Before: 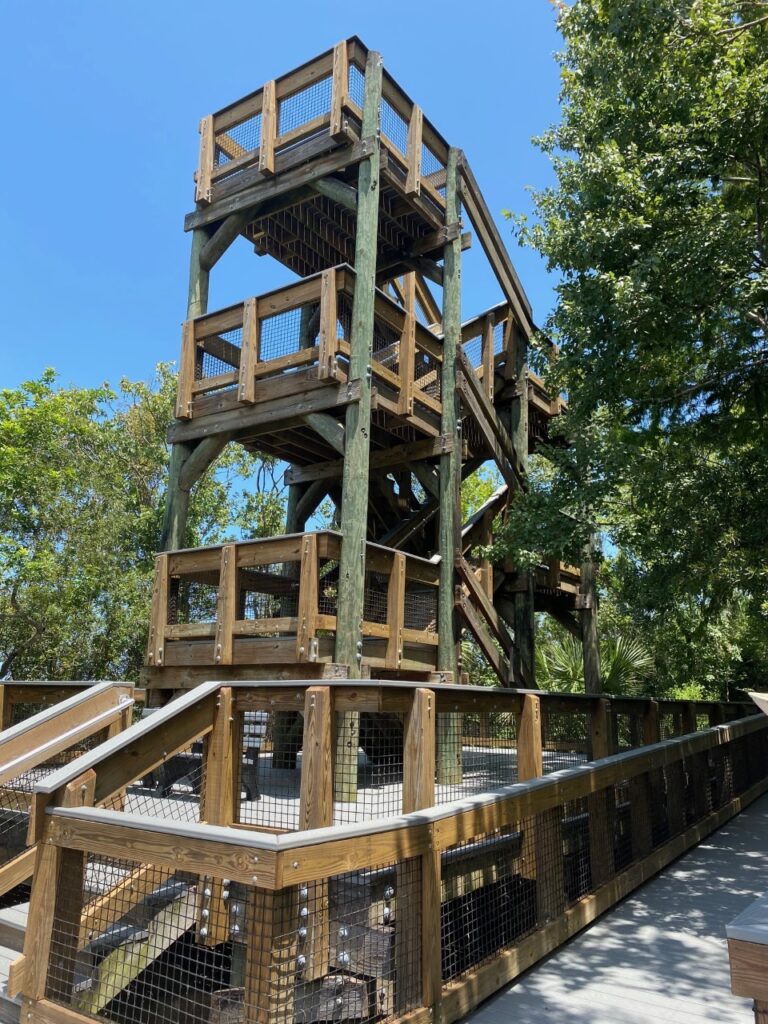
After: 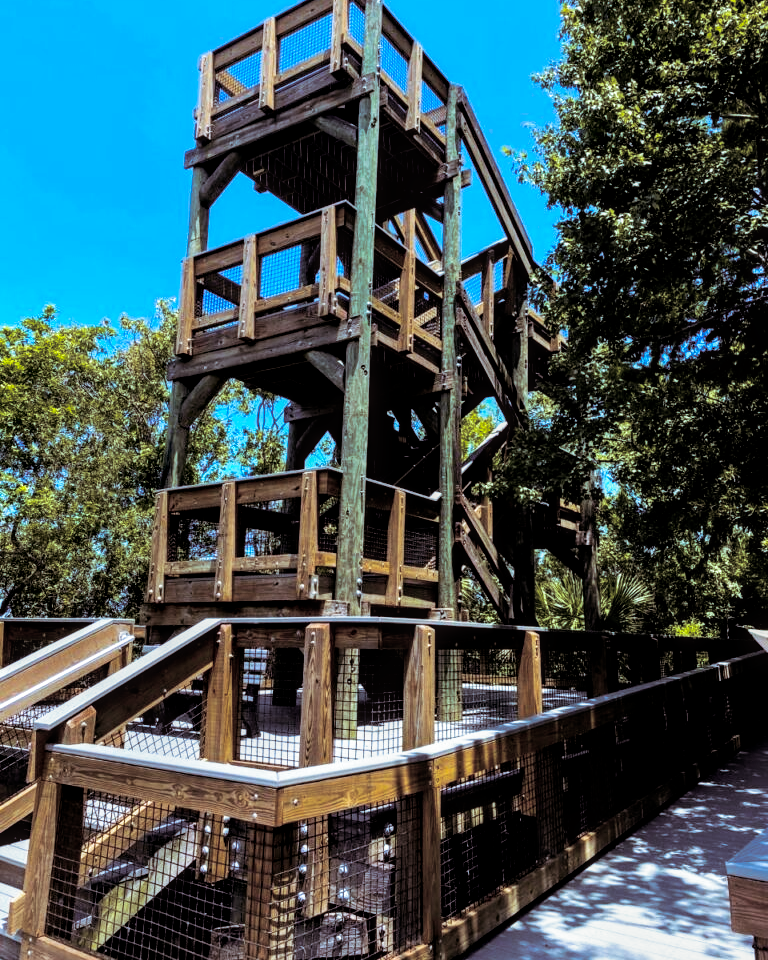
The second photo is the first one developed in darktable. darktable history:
split-toning: shadows › saturation 0.24, highlights › hue 54°, highlights › saturation 0.24
filmic rgb: black relative exposure -5.5 EV, white relative exposure 2.5 EV, threshold 3 EV, target black luminance 0%, hardness 4.51, latitude 67.35%, contrast 1.453, shadows ↔ highlights balance -3.52%, preserve chrominance no, color science v4 (2020), contrast in shadows soft, enable highlight reconstruction true
color balance rgb: perceptual saturation grading › global saturation 20%, global vibrance 20%
local contrast: on, module defaults
crop and rotate: top 6.25%
color zones: curves: ch2 [(0, 0.5) (0.143, 0.5) (0.286, 0.489) (0.415, 0.421) (0.571, 0.5) (0.714, 0.5) (0.857, 0.5) (1, 0.5)]
color calibration: x 0.372, y 0.386, temperature 4283.97 K
